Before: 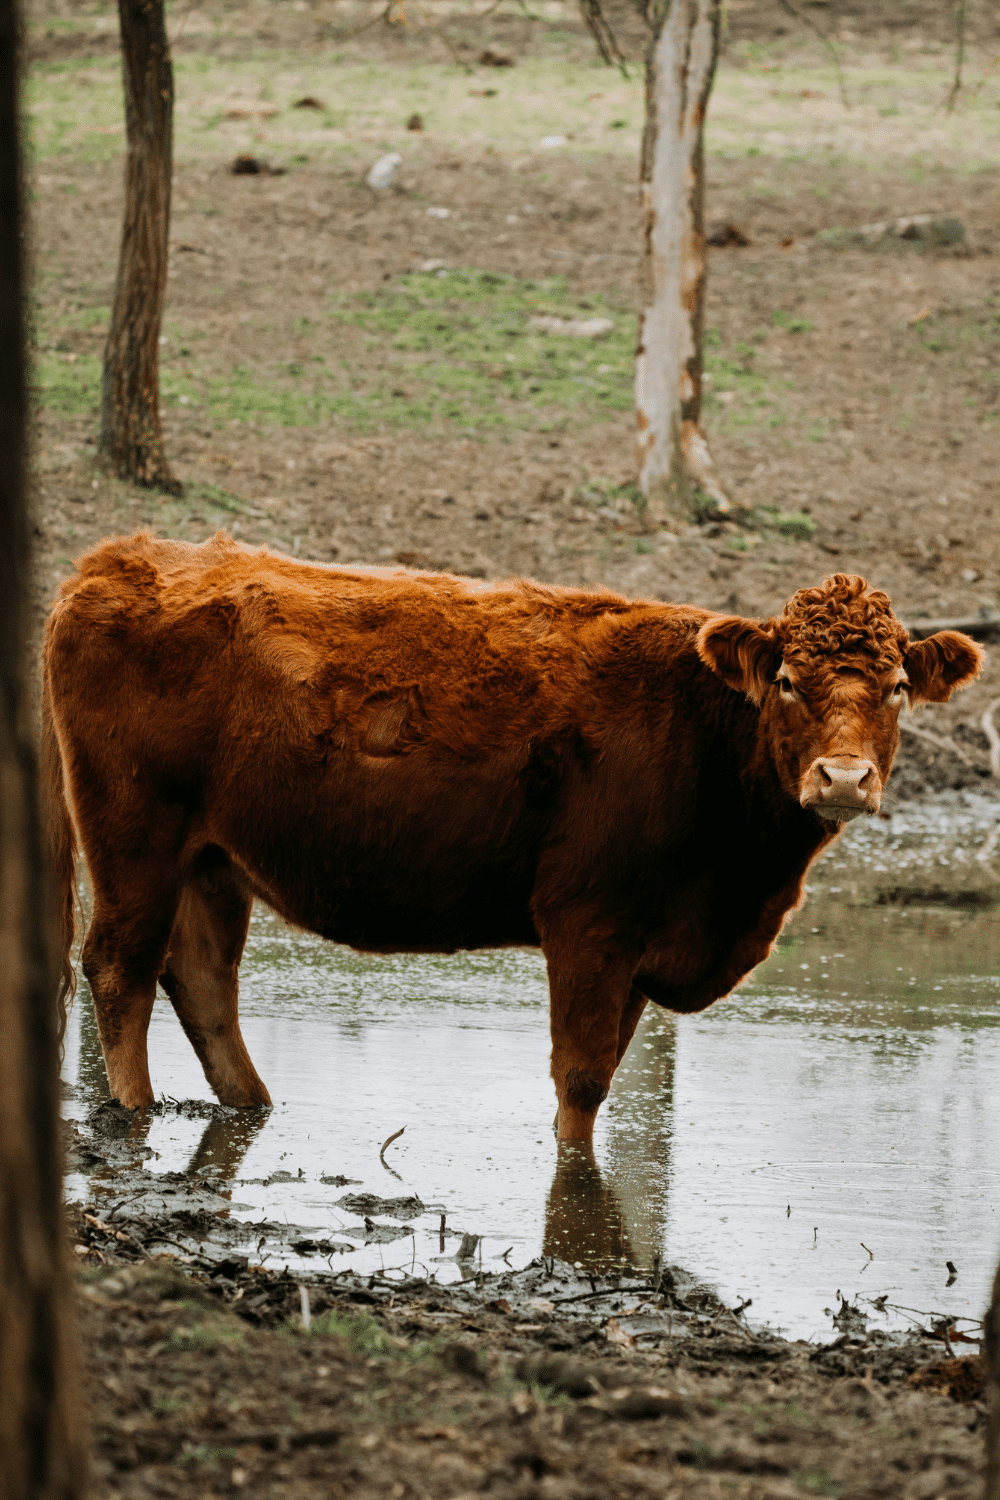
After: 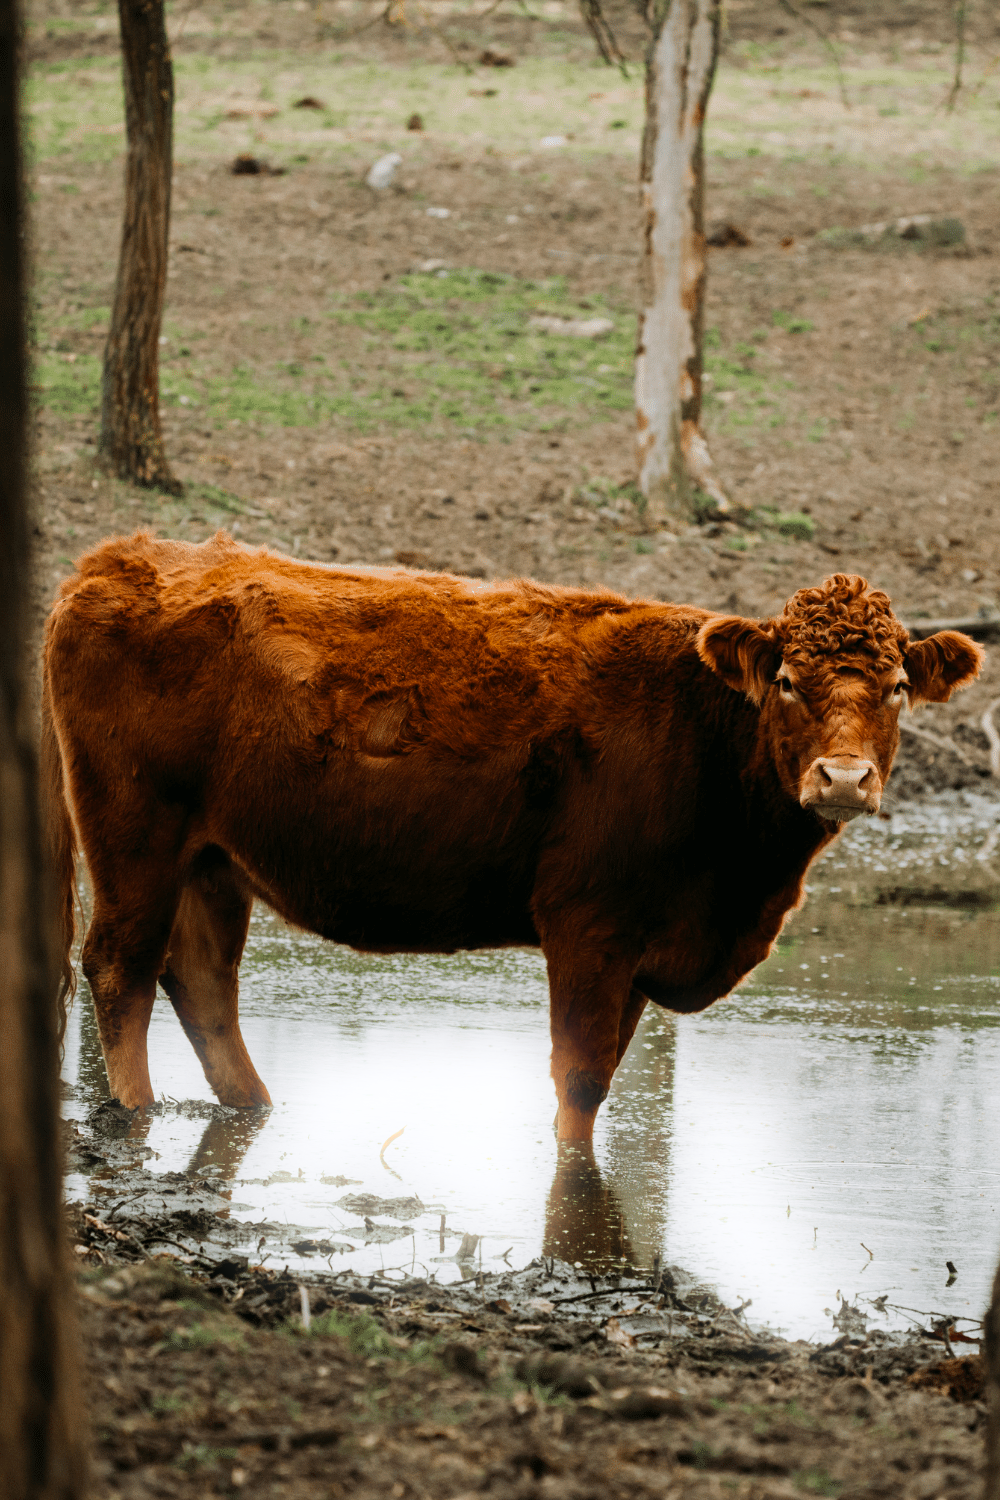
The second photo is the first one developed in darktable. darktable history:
contrast brightness saturation: contrast 0.04, saturation 0.07
bloom: size 5%, threshold 95%, strength 15%
